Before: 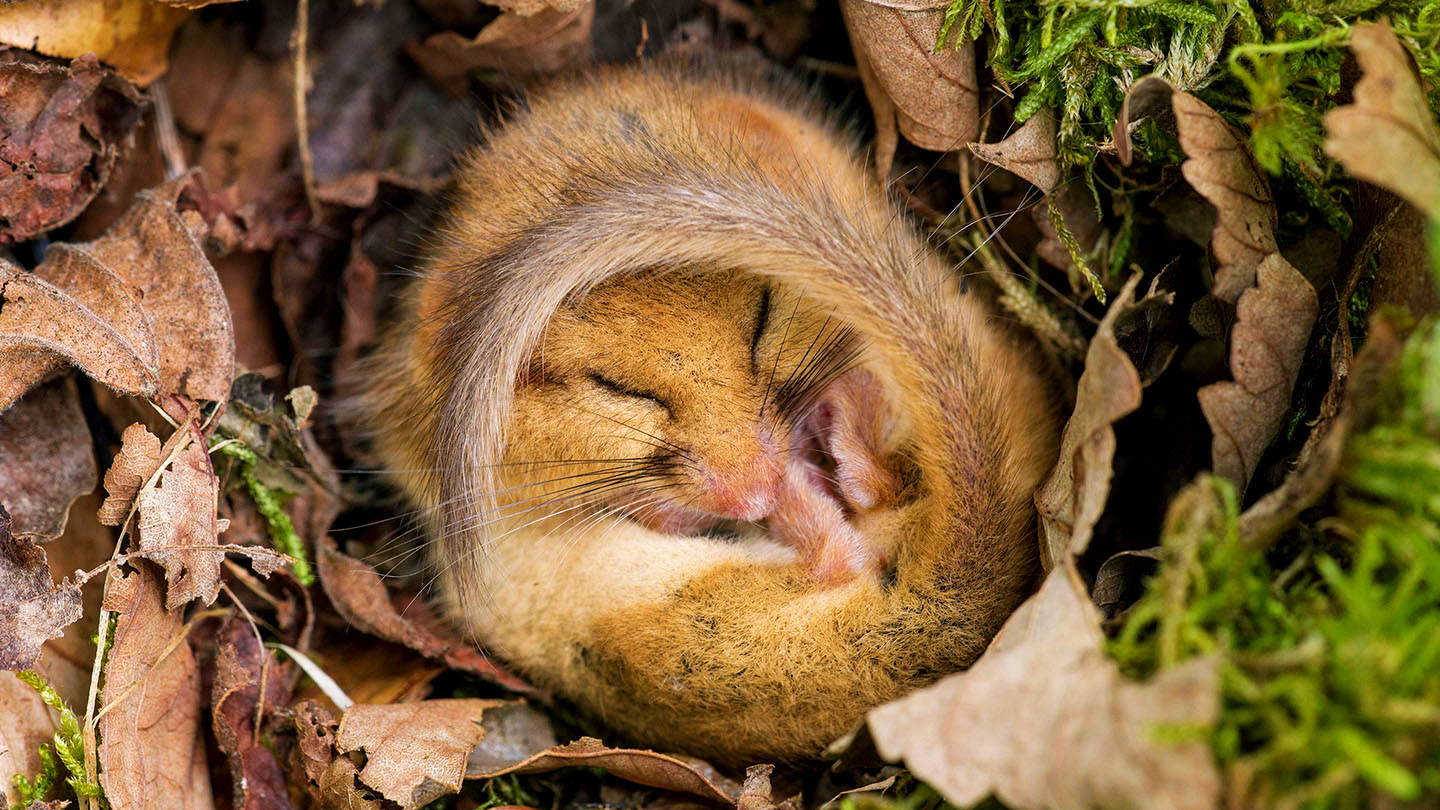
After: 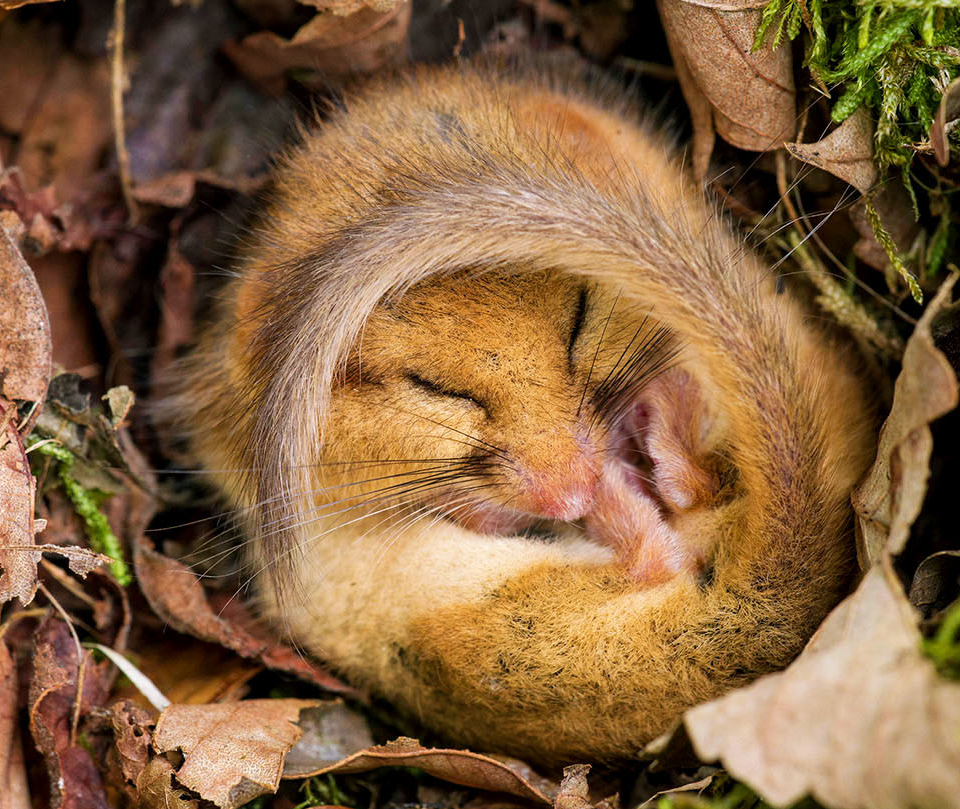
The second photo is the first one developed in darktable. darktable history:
crop and rotate: left 12.762%, right 20.514%
